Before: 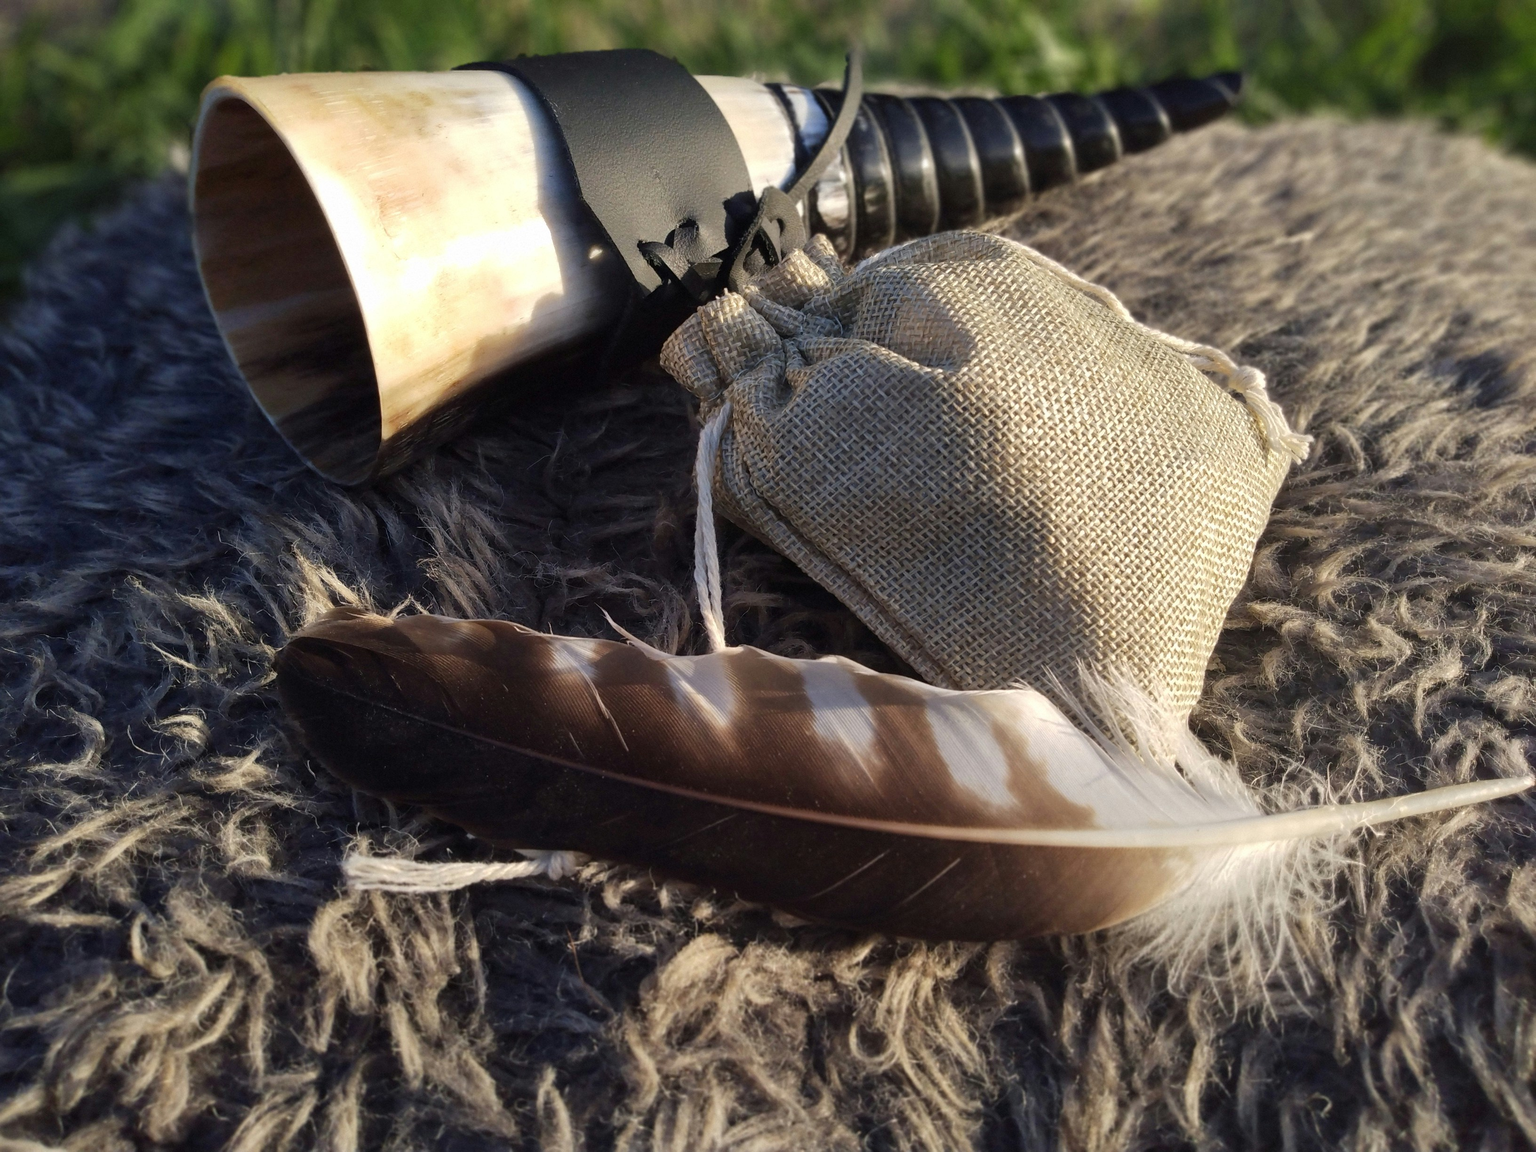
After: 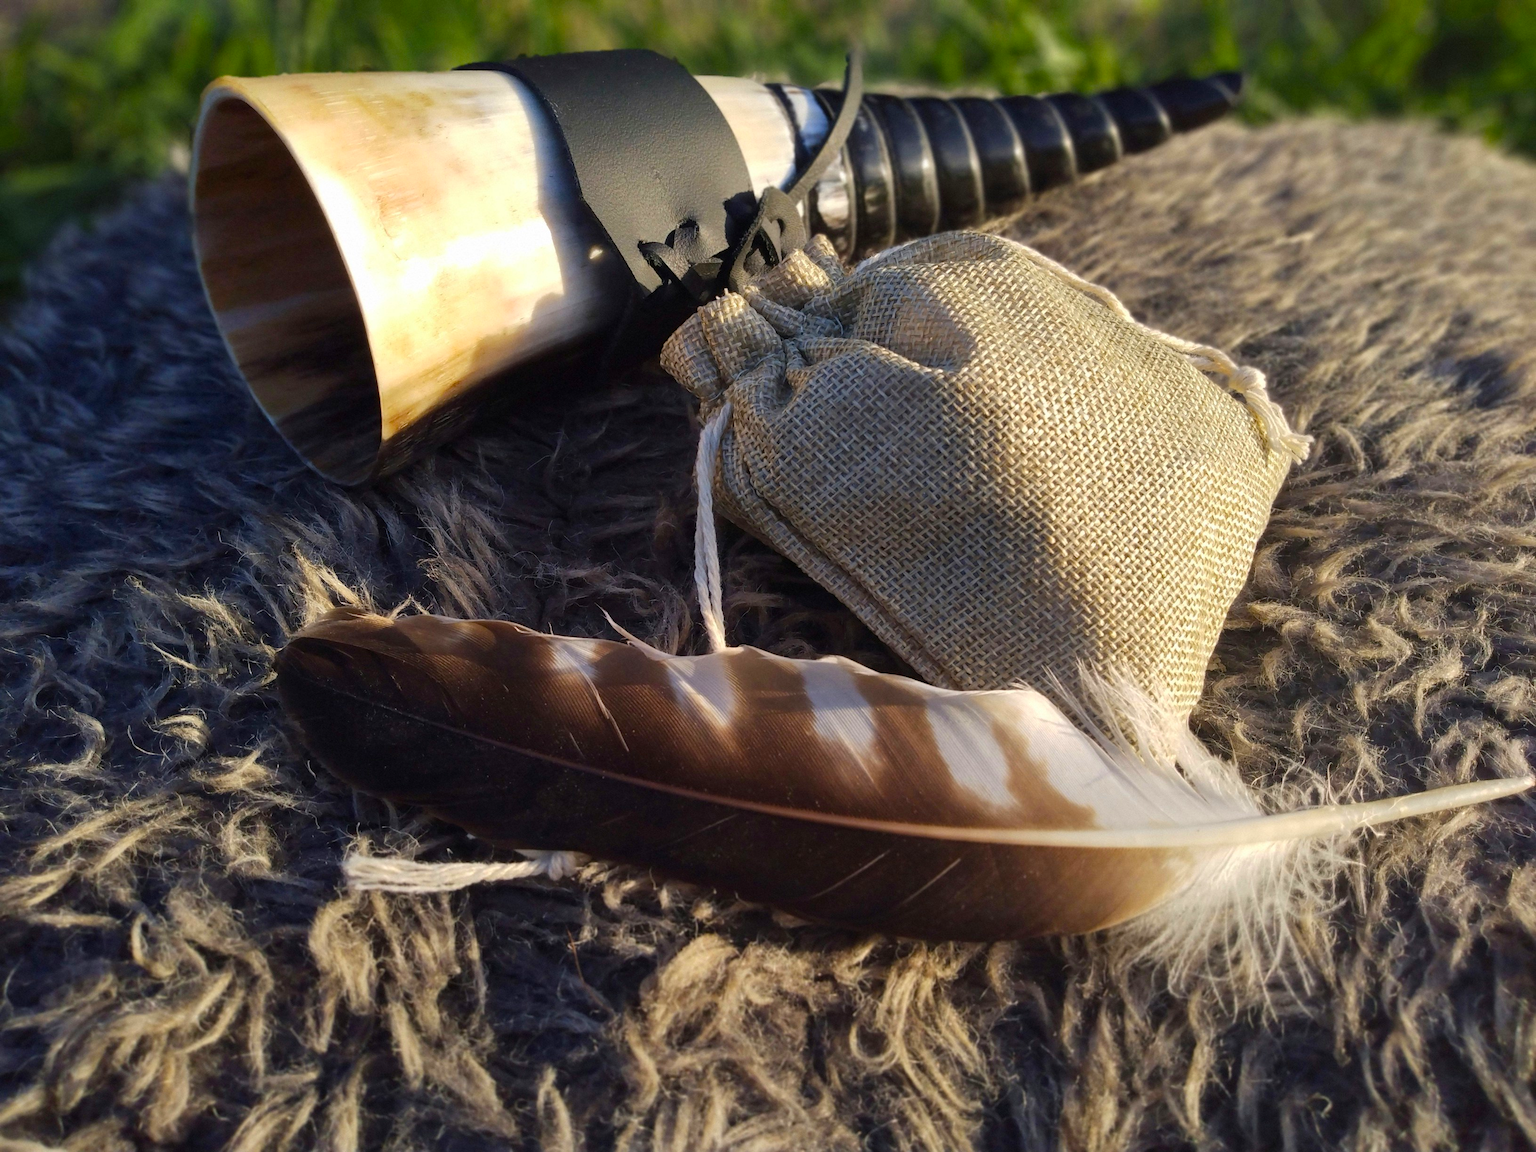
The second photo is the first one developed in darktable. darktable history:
color balance rgb: perceptual saturation grading › global saturation 35.514%, global vibrance 9.357%
